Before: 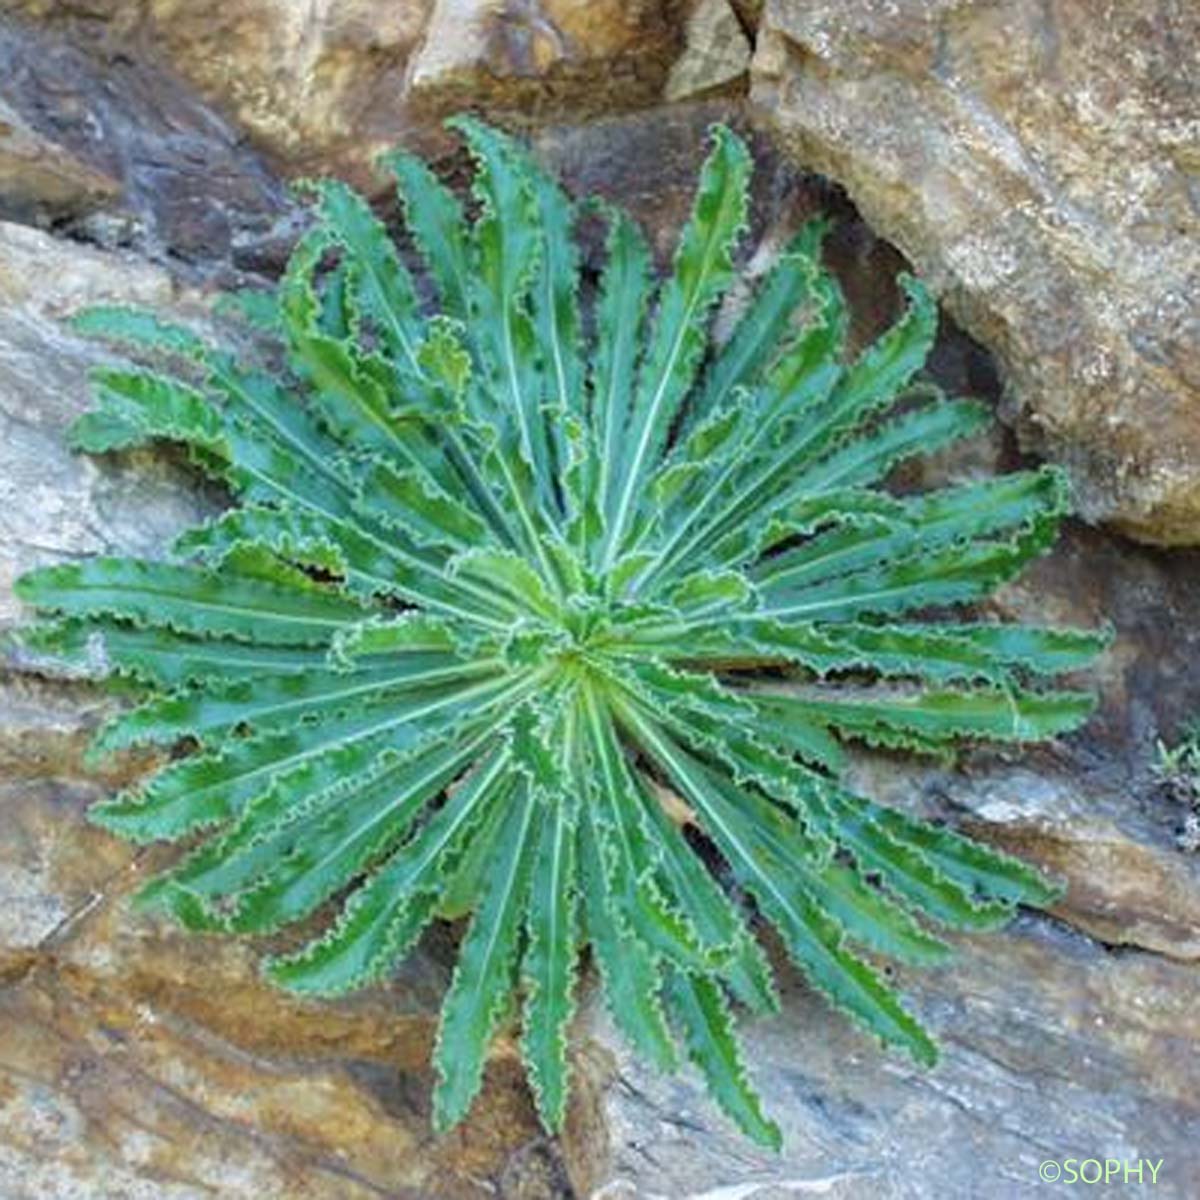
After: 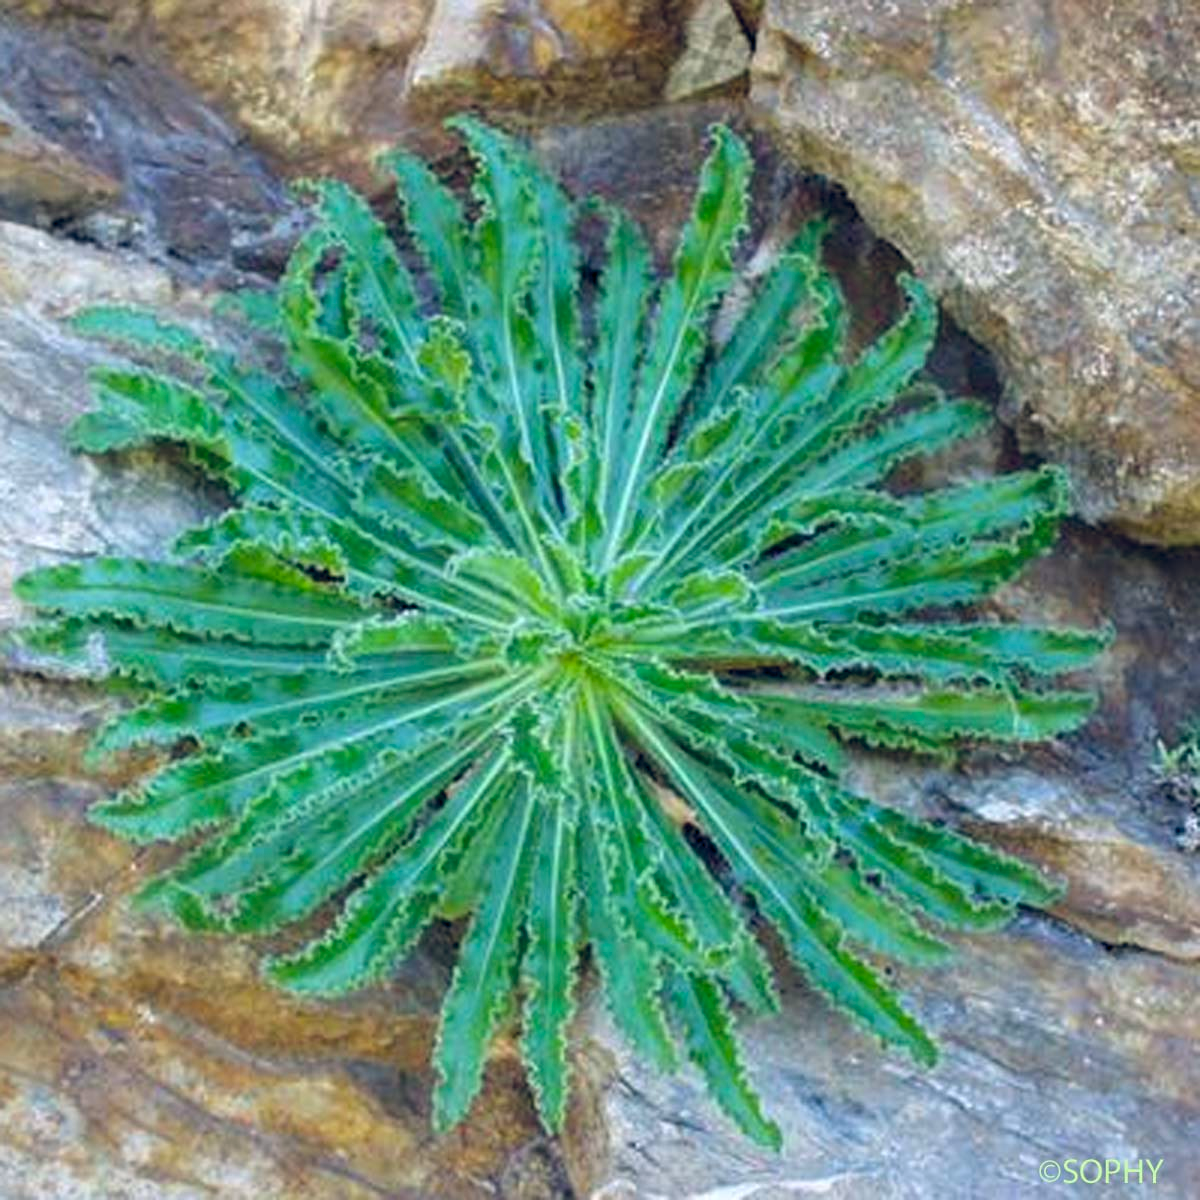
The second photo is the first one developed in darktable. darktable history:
color balance rgb: highlights gain › chroma 0.226%, highlights gain › hue 330.33°, global offset › chroma 0.134%, global offset › hue 253.99°, perceptual saturation grading › global saturation 30.391%
contrast brightness saturation: saturation -0.046
